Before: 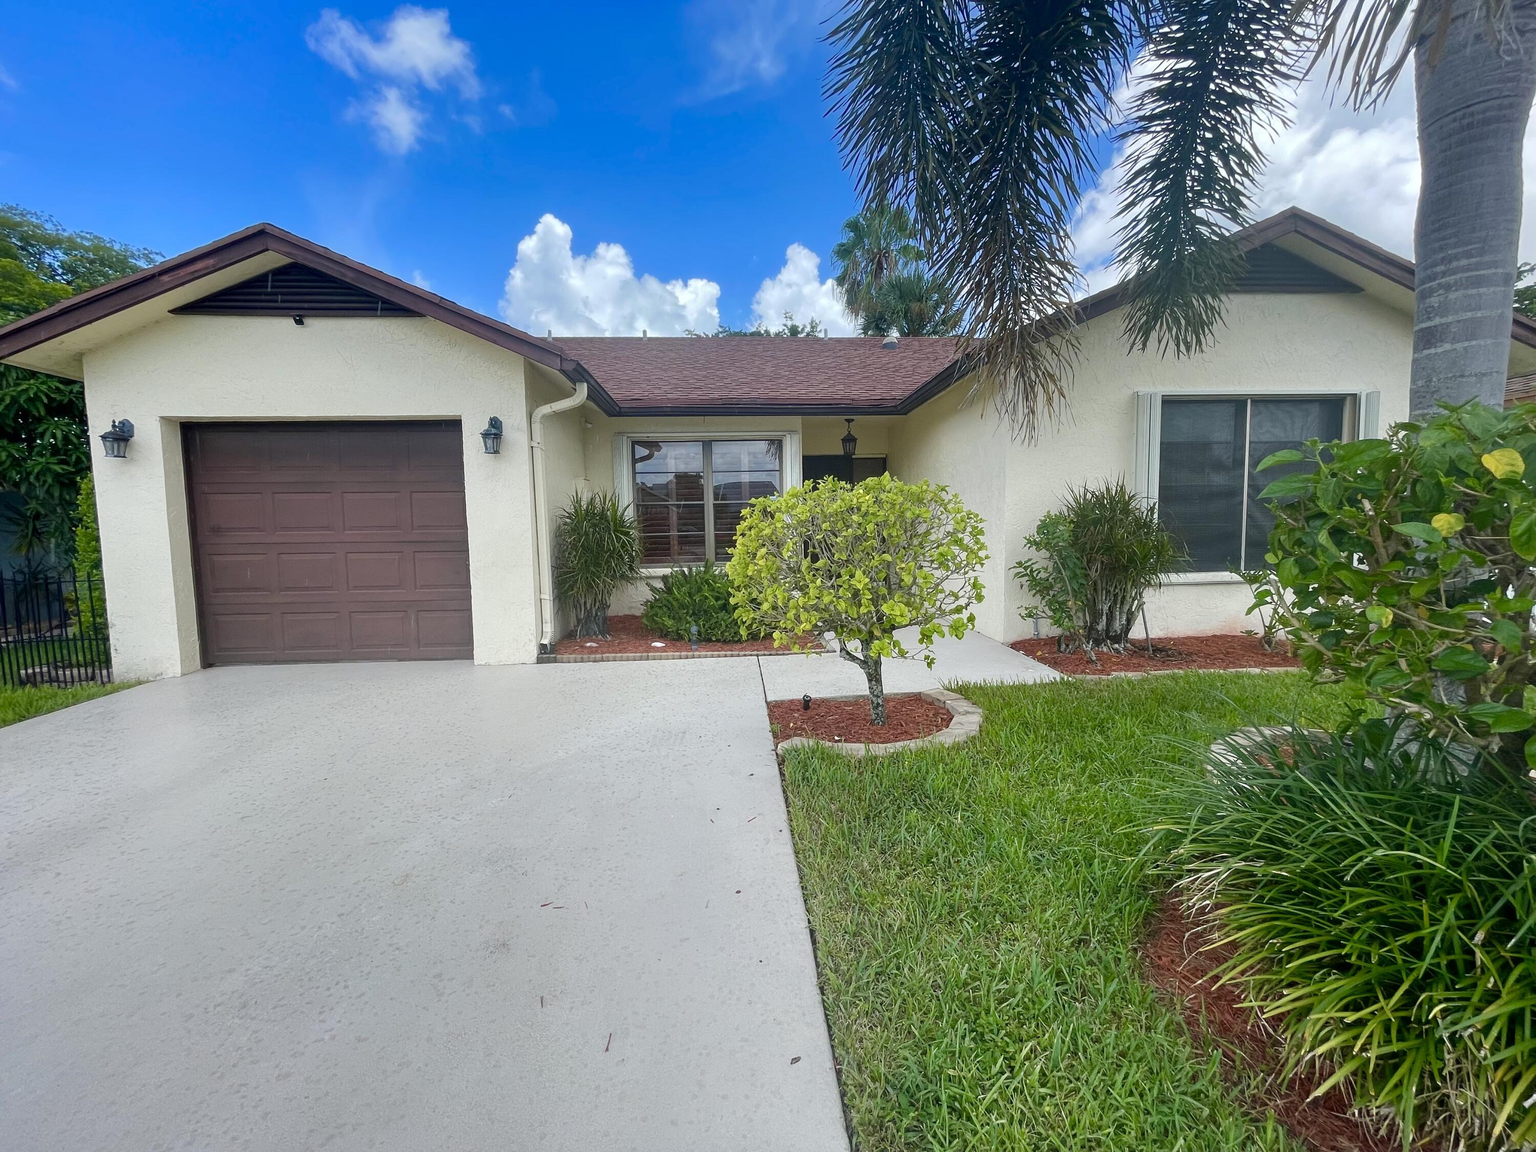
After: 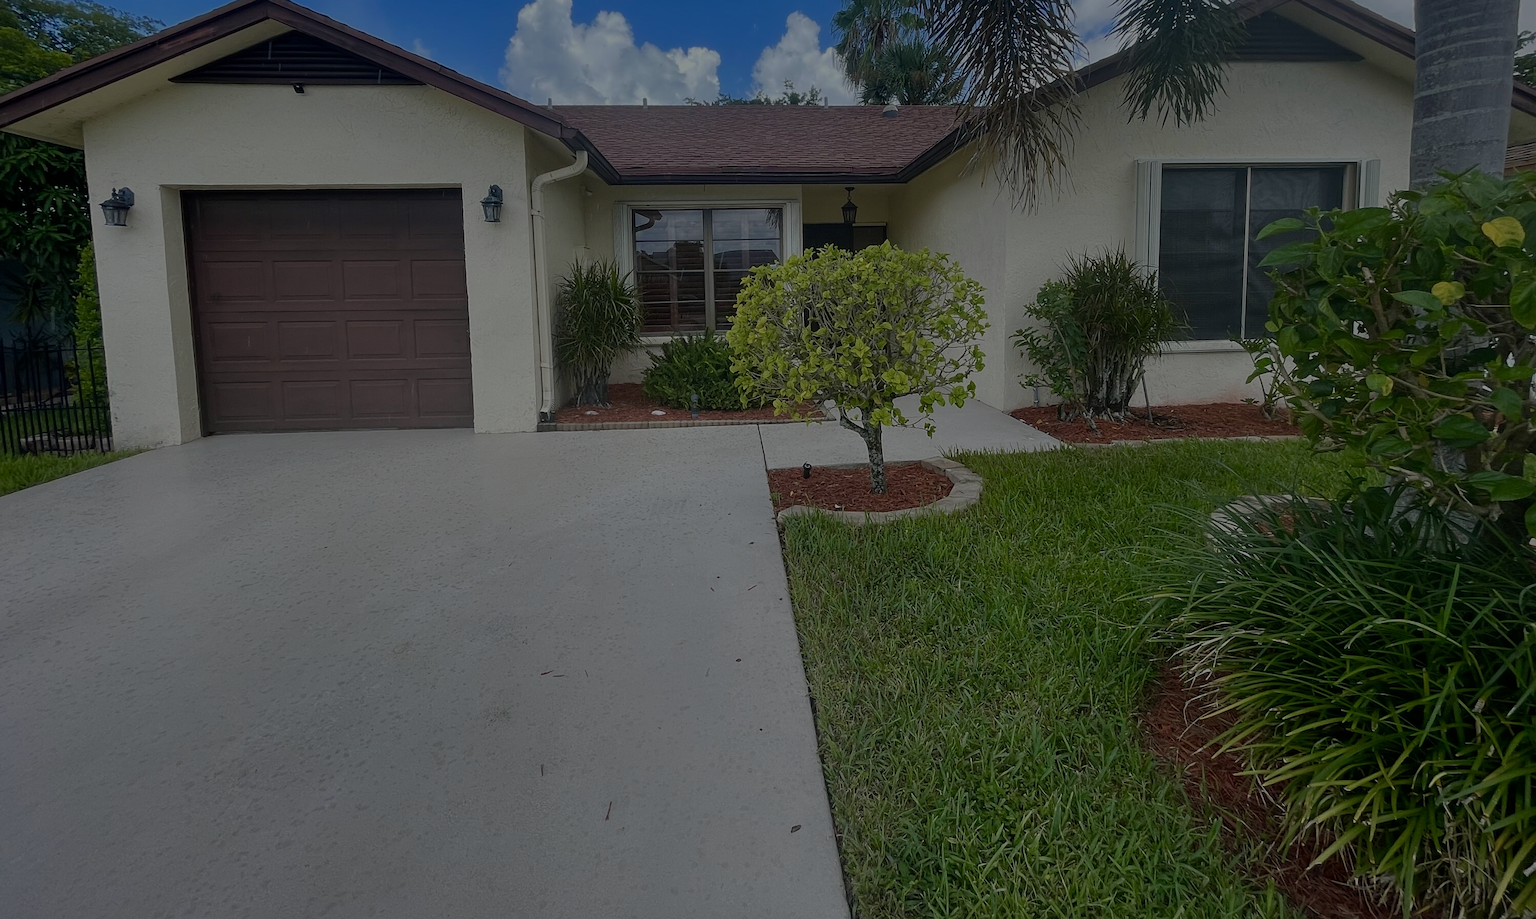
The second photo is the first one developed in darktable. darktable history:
sharpen: amount 0.207
exposure: exposure -2.383 EV, compensate exposure bias true, compensate highlight preservation false
crop and rotate: top 20.162%
base curve: curves: ch0 [(0, 0) (0.088, 0.125) (0.176, 0.251) (0.354, 0.501) (0.613, 0.749) (1, 0.877)], preserve colors none
